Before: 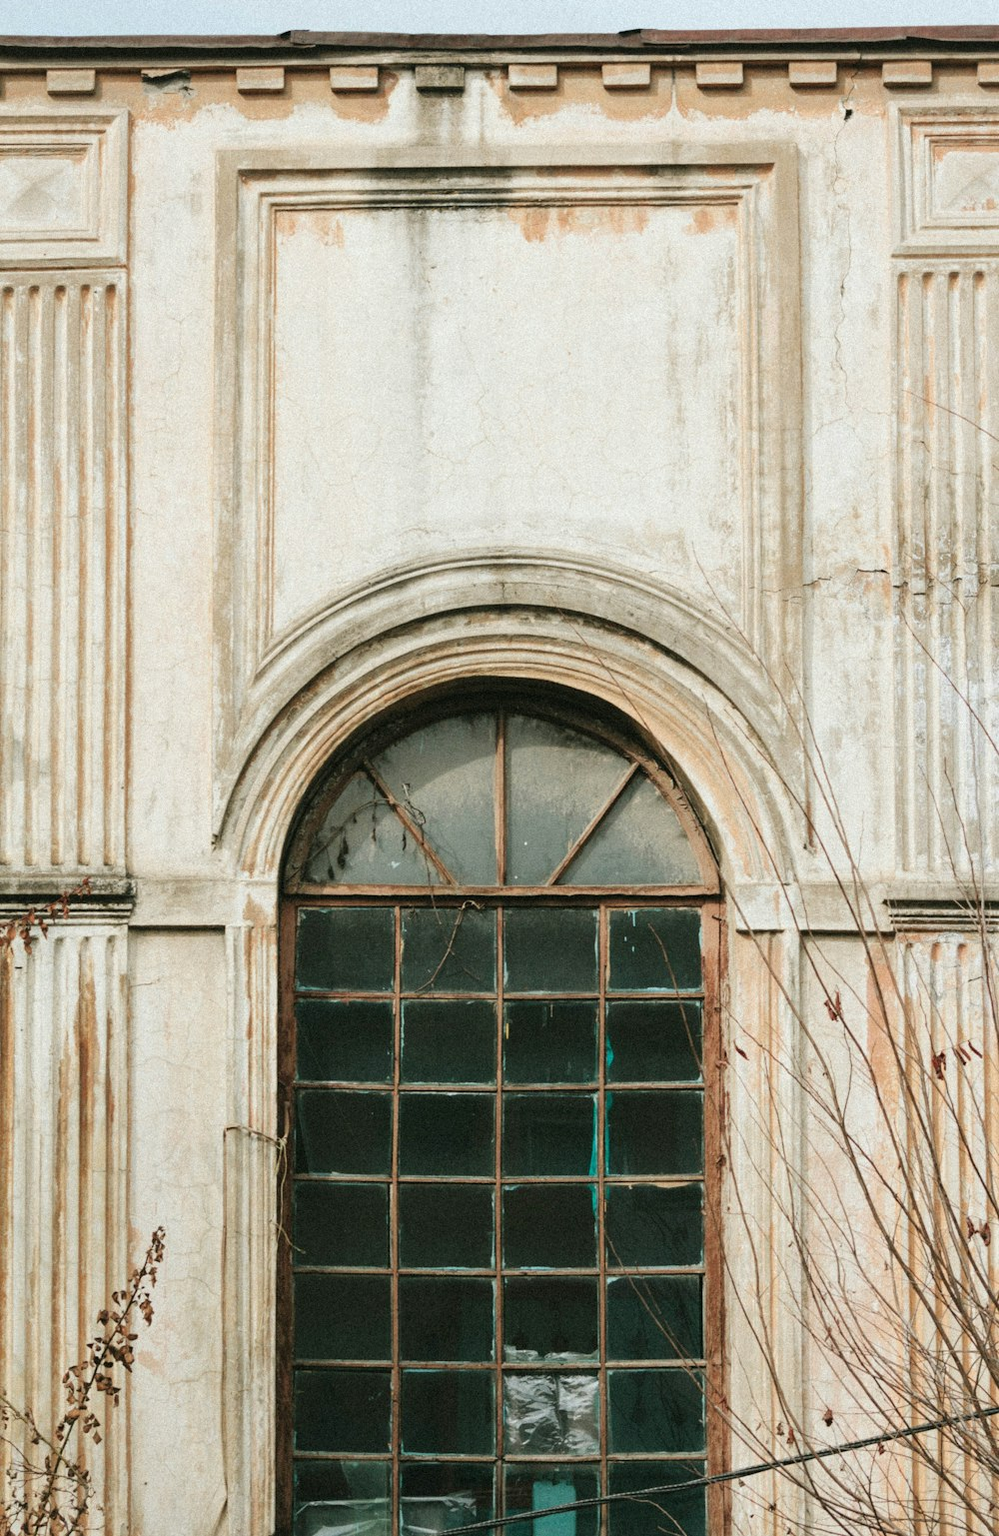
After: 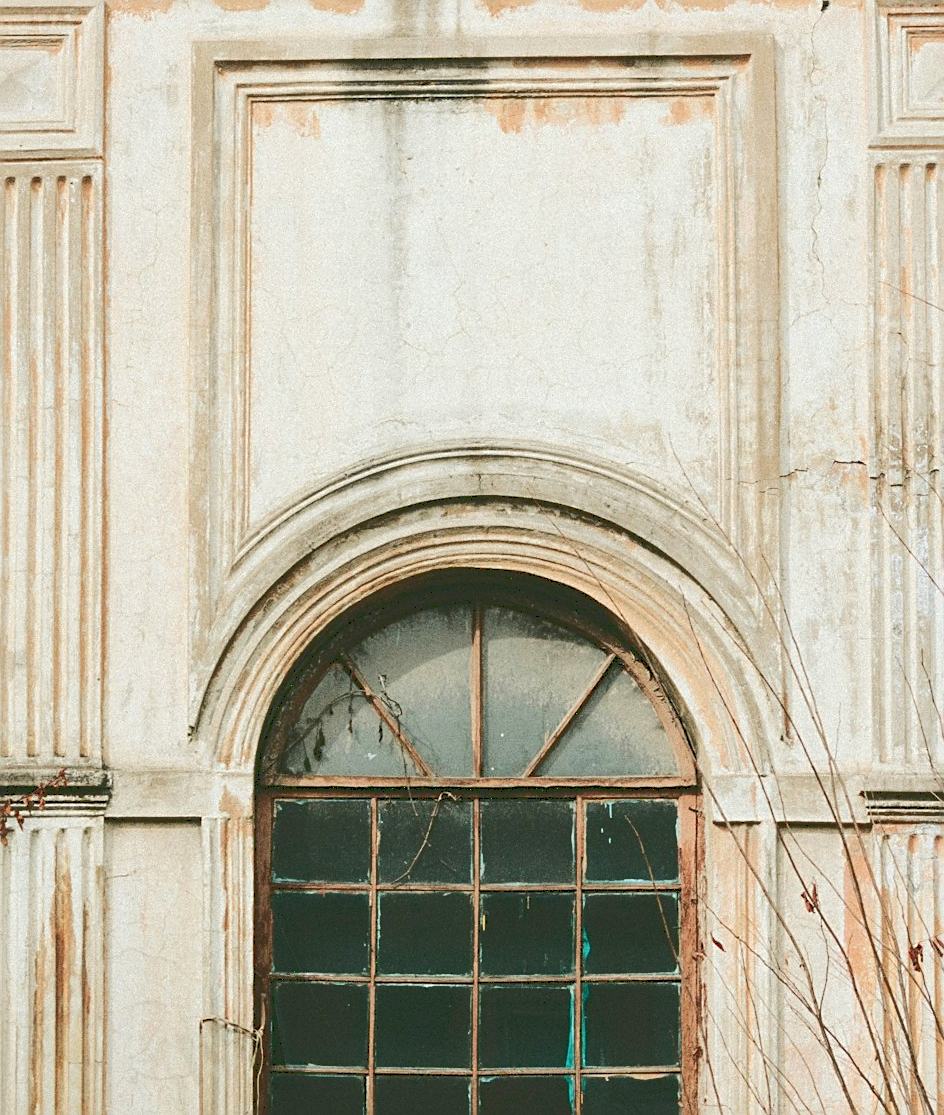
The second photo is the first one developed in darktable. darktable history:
base curve: curves: ch0 [(0, 0.024) (0.055, 0.065) (0.121, 0.166) (0.236, 0.319) (0.693, 0.726) (1, 1)]
crop: left 2.469%, top 7.142%, right 3.04%, bottom 20.309%
sharpen: on, module defaults
